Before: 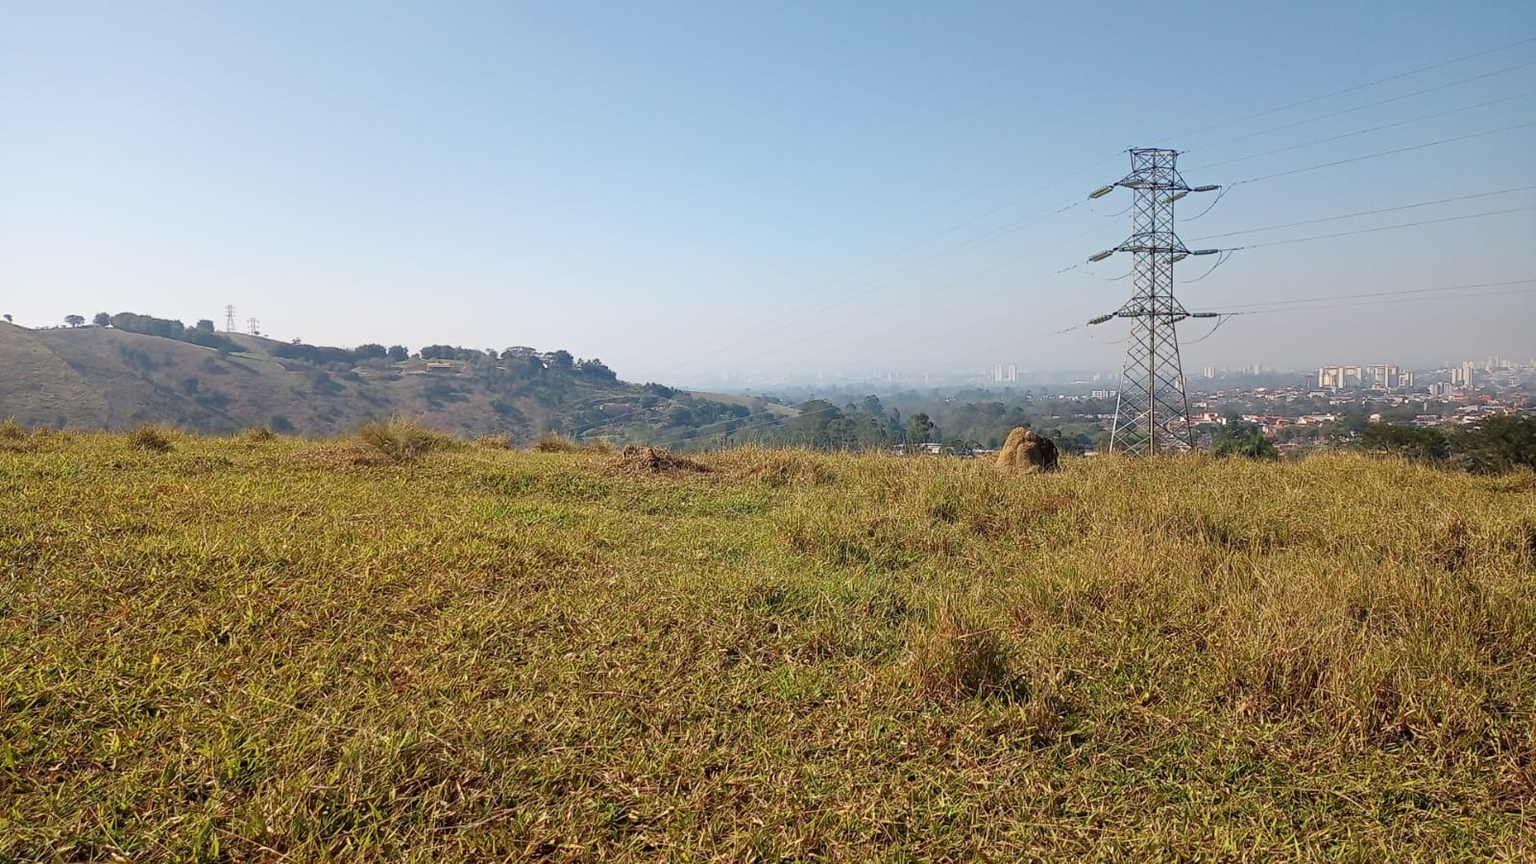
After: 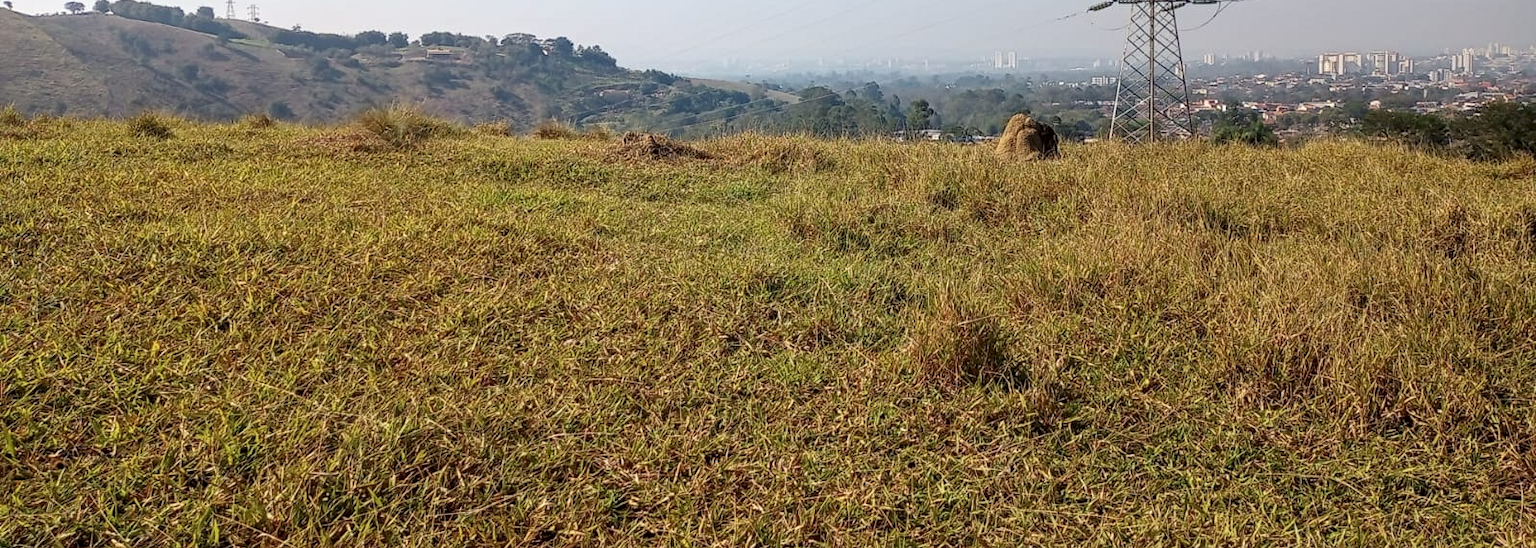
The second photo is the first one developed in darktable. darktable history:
local contrast: on, module defaults
crop and rotate: top 36.435%
